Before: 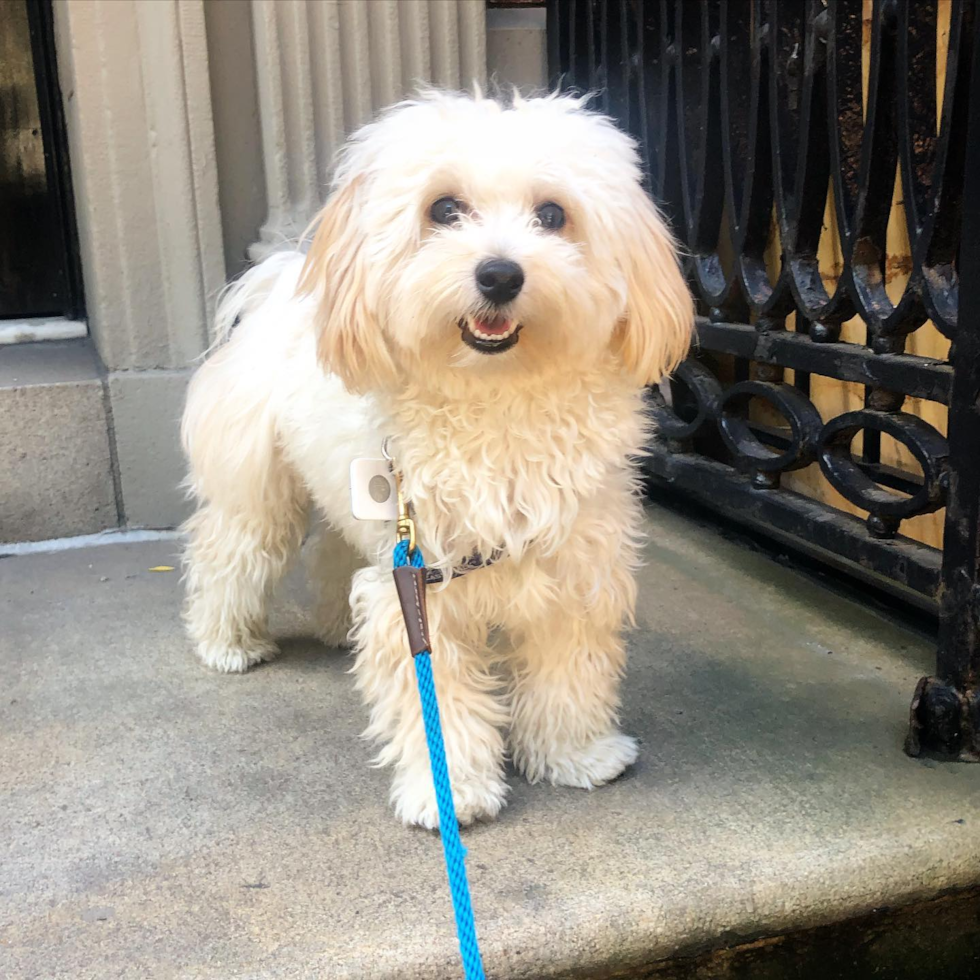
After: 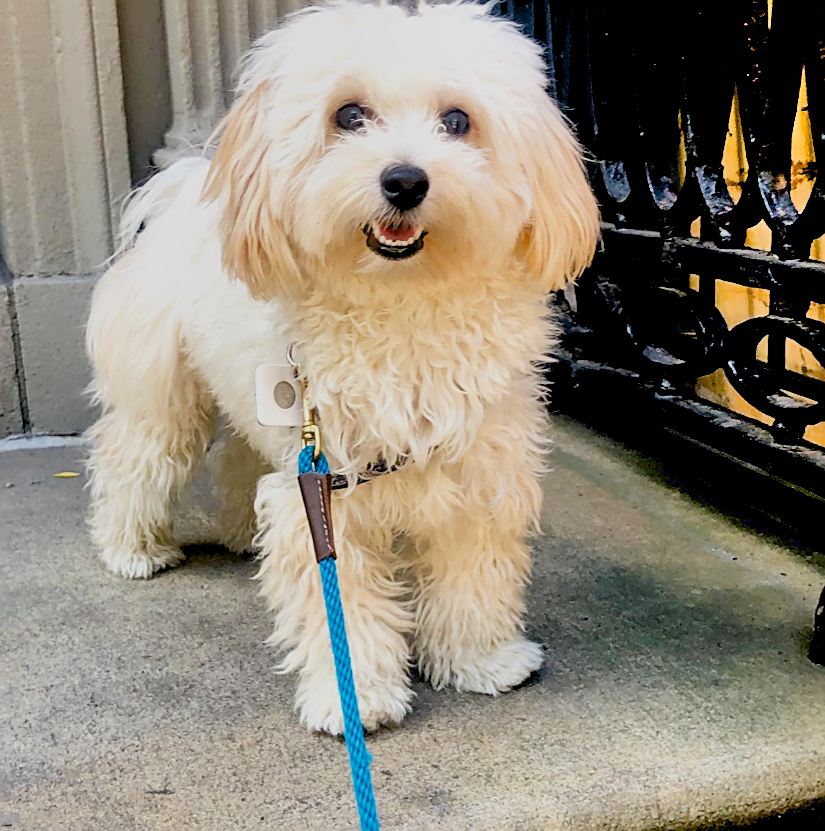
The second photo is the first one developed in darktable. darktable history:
sharpen: on, module defaults
exposure: black level correction 0.032, exposure 0.321 EV, compensate exposure bias true, compensate highlight preservation false
haze removal: compatibility mode true, adaptive false
filmic rgb: black relative exposure -7.65 EV, white relative exposure 4.56 EV, hardness 3.61
crop and rotate: left 9.703%, top 9.648%, right 6.038%, bottom 5.551%
local contrast: mode bilateral grid, contrast 20, coarseness 50, detail 119%, midtone range 0.2
shadows and highlights: low approximation 0.01, soften with gaussian
